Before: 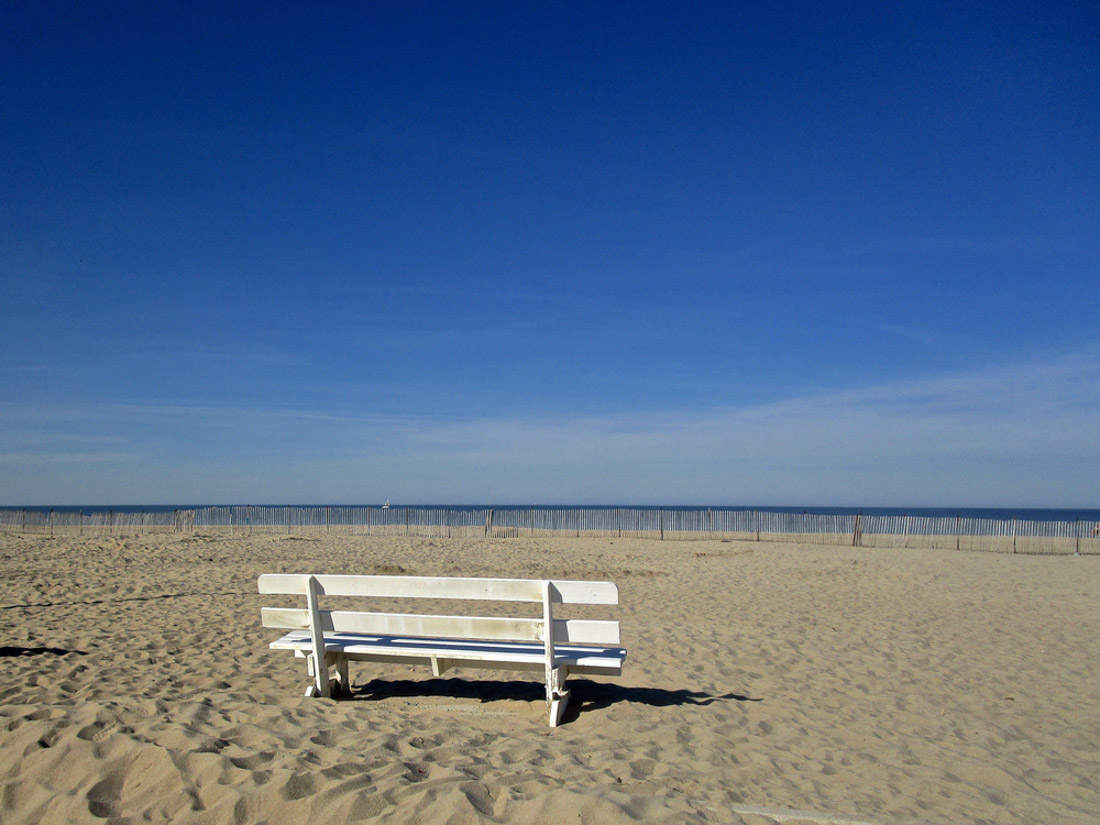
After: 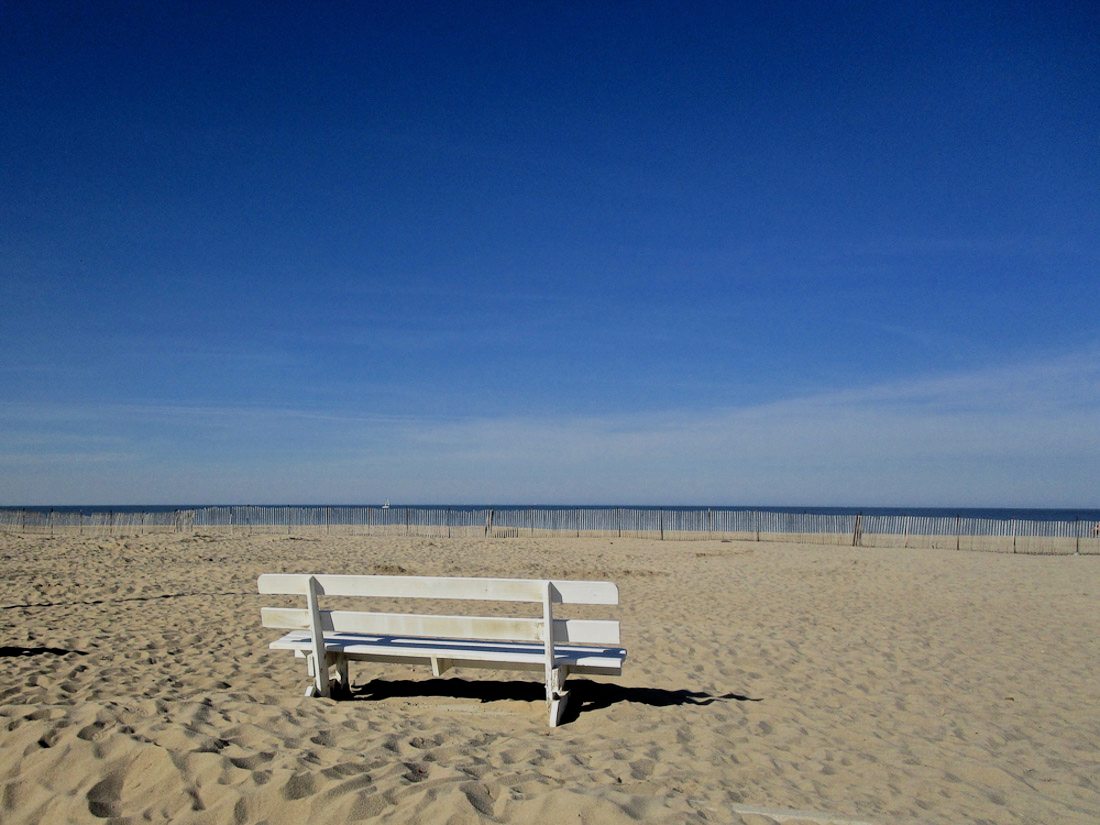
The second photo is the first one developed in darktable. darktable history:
filmic rgb: middle gray luminance 28.77%, black relative exposure -10.39 EV, white relative exposure 5.49 EV, target black luminance 0%, hardness 3.94, latitude 2.16%, contrast 1.121, highlights saturation mix 4.15%, shadows ↔ highlights balance 14.71%
